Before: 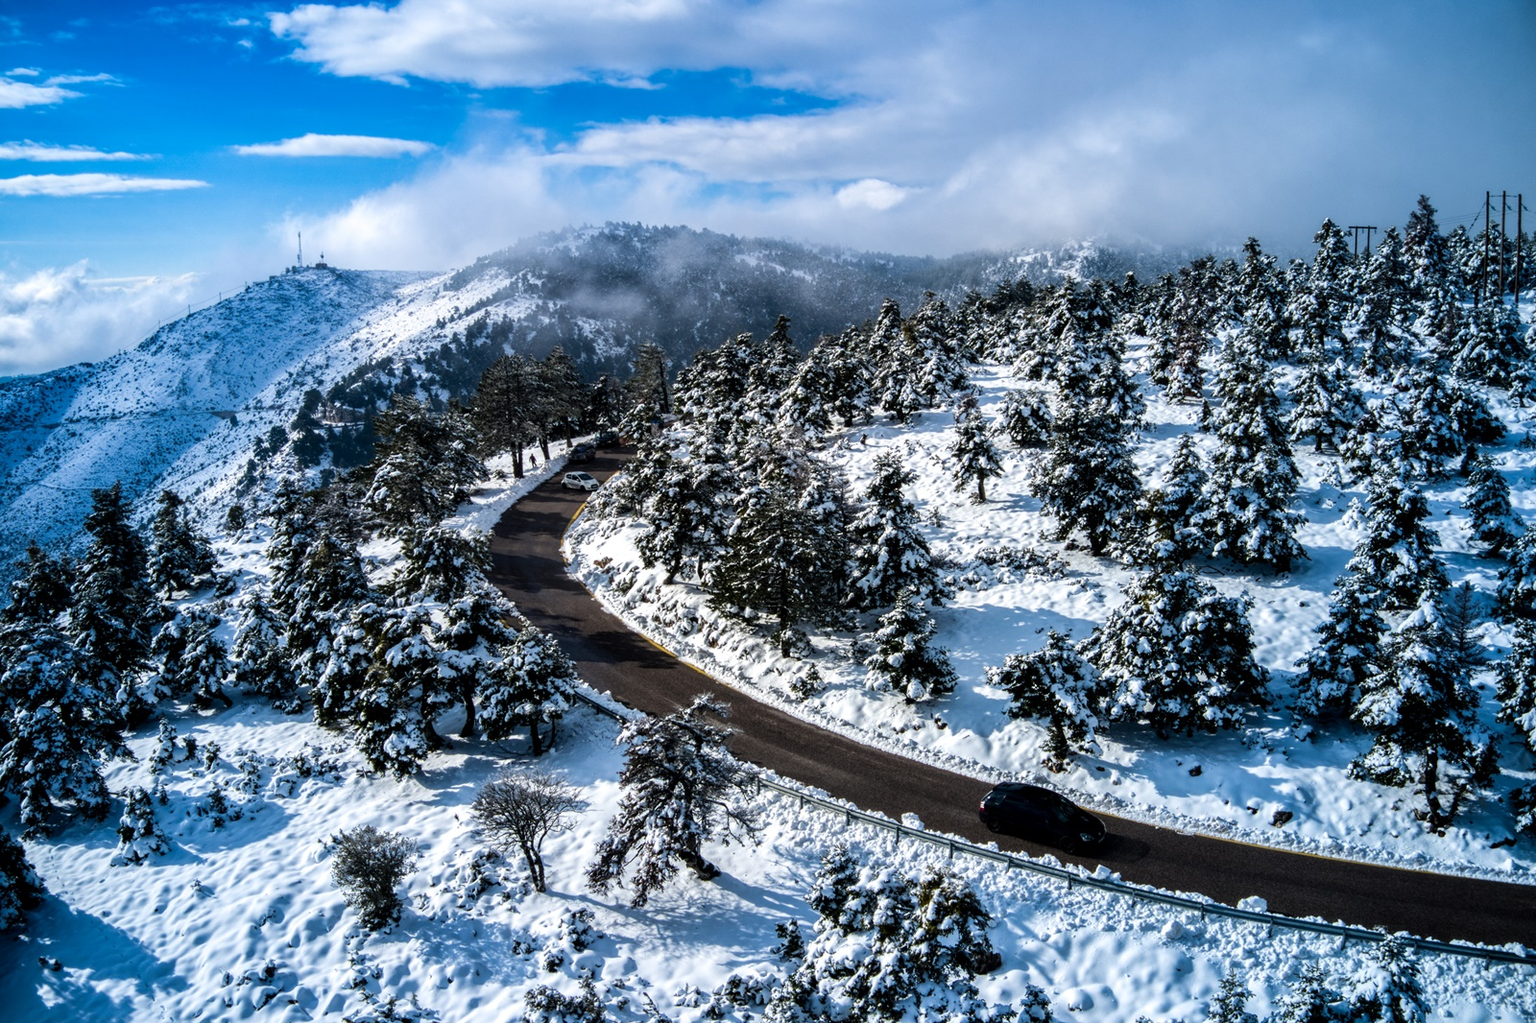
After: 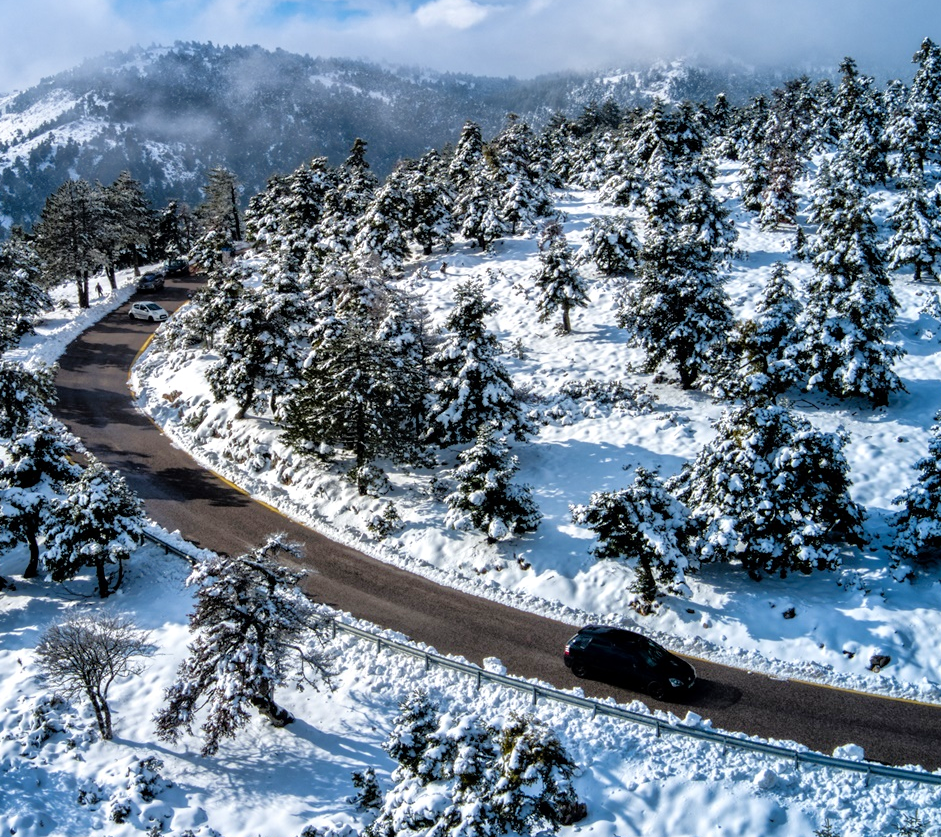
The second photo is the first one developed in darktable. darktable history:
crop and rotate: left 28.503%, top 17.84%, right 12.641%, bottom 3.561%
tone equalizer: -7 EV 0.144 EV, -6 EV 0.617 EV, -5 EV 1.11 EV, -4 EV 1.37 EV, -3 EV 1.13 EV, -2 EV 0.6 EV, -1 EV 0.148 EV
